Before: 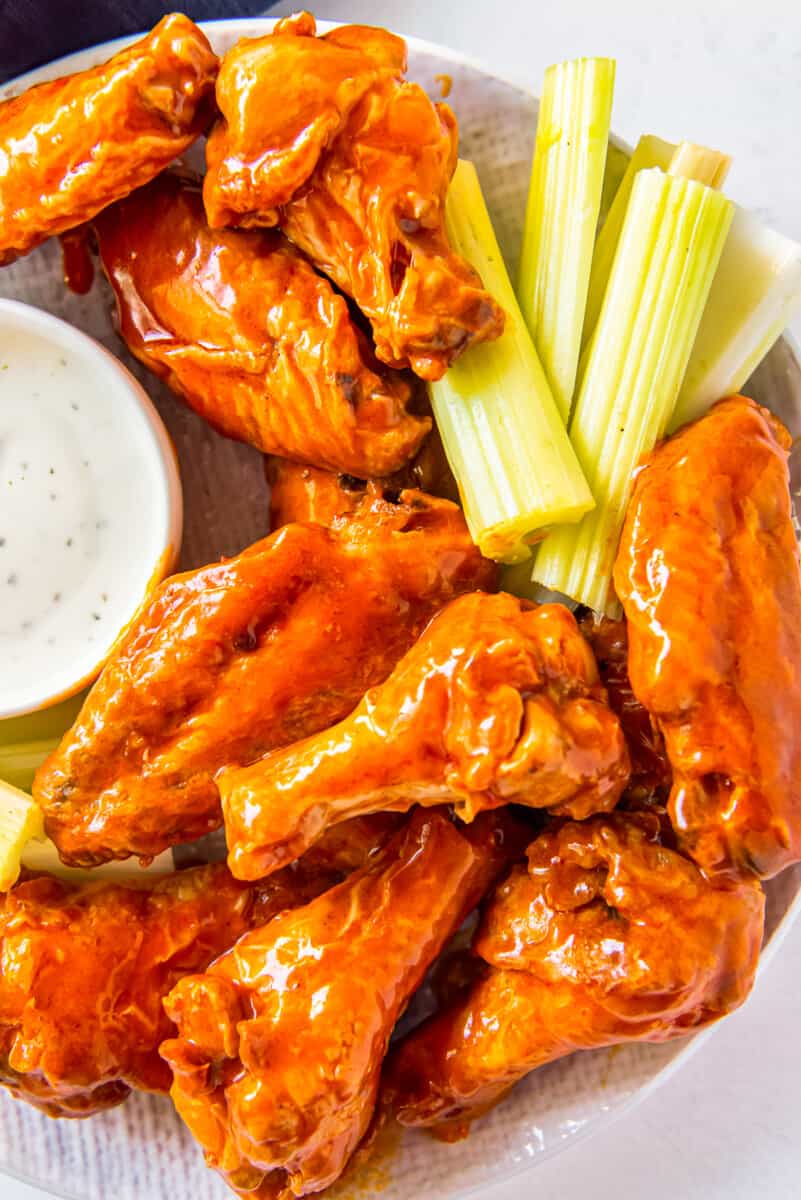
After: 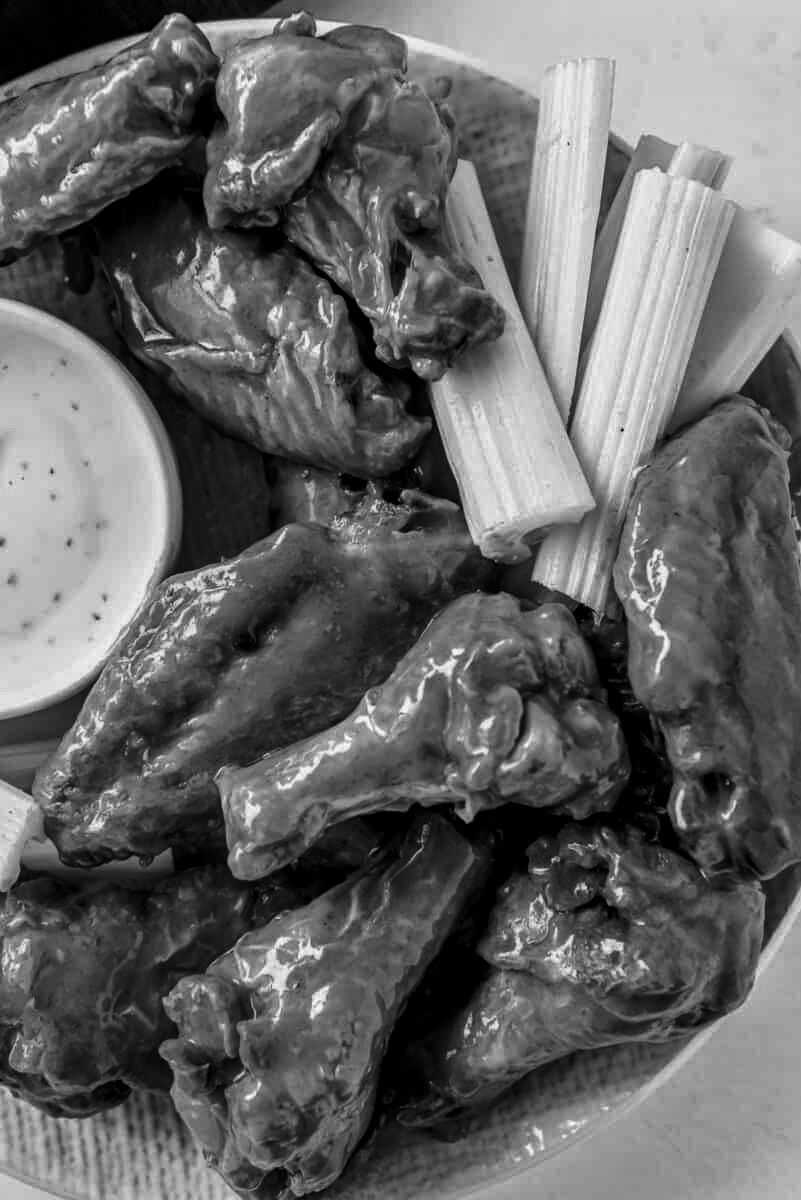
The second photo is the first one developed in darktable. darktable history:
local contrast: on, module defaults
contrast brightness saturation: contrast -0.029, brightness -0.572, saturation -0.997
color balance rgb: highlights gain › chroma 0.691%, highlights gain › hue 55.53°, global offset › chroma 0.132%, global offset › hue 253.89°, linear chroma grading › global chroma 1.149%, linear chroma grading › mid-tones -0.644%, perceptual saturation grading › global saturation -3.139%, perceptual saturation grading › shadows -1.533%, perceptual brilliance grading › global brilliance 1.78%, perceptual brilliance grading › highlights -3.575%, global vibrance 20%
